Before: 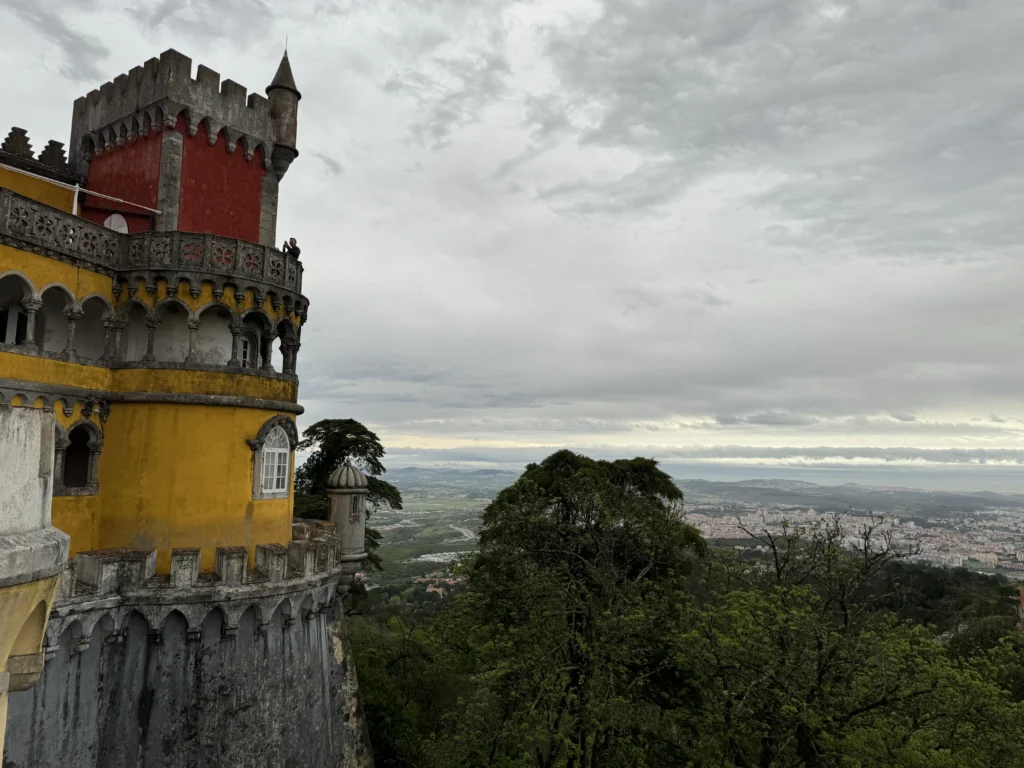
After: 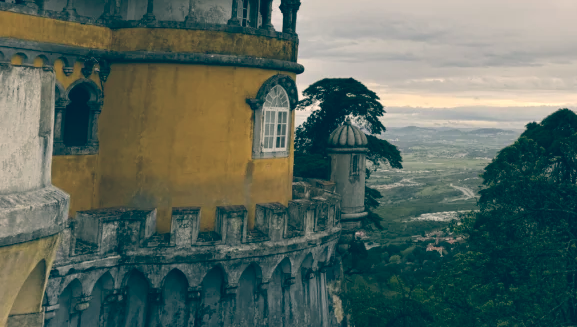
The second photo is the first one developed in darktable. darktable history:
color balance: lift [1.006, 0.985, 1.002, 1.015], gamma [1, 0.953, 1.008, 1.047], gain [1.076, 1.13, 1.004, 0.87]
crop: top 44.483%, right 43.593%, bottom 12.892%
